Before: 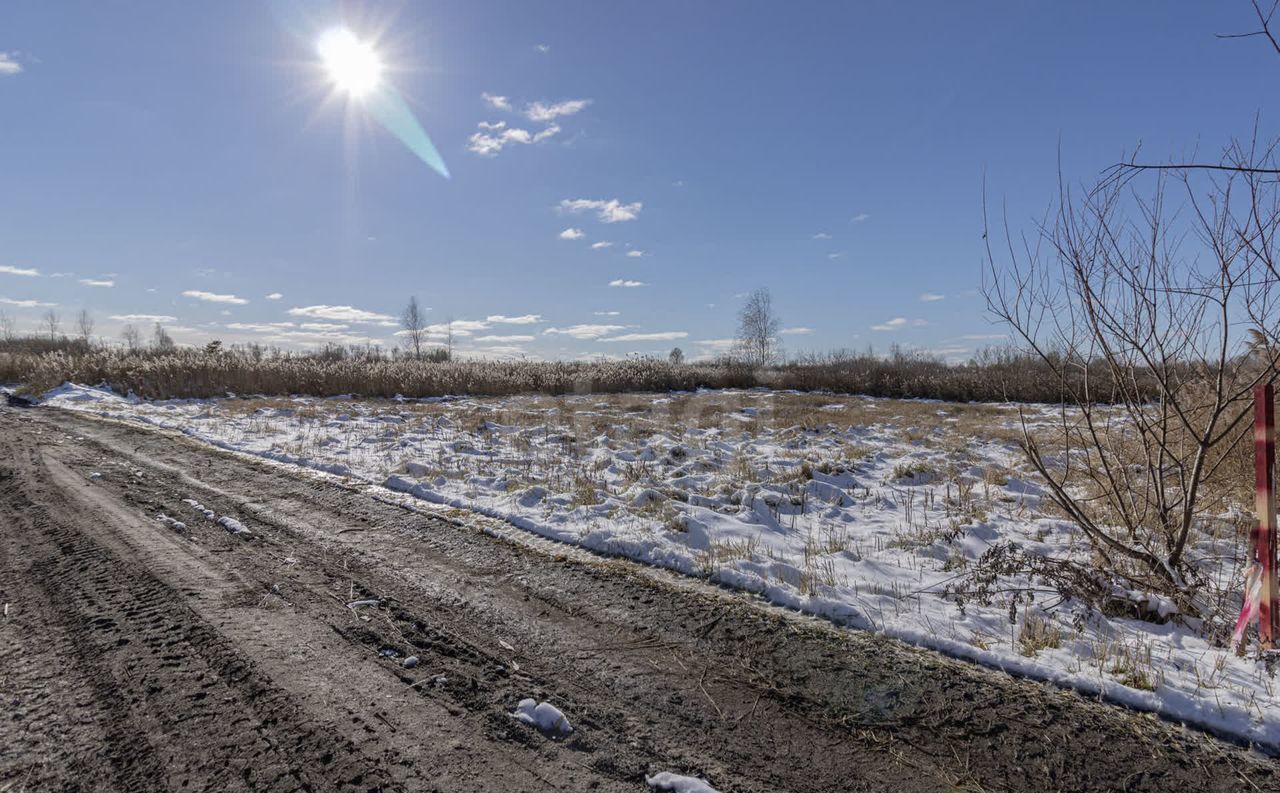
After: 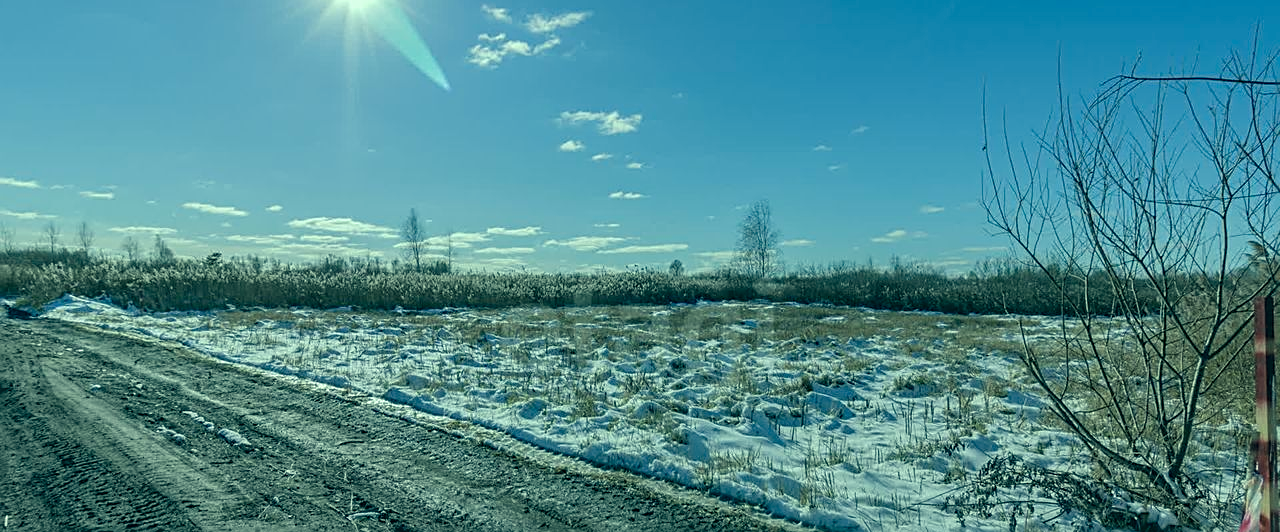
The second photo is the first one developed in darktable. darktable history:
sharpen: on, module defaults
color correction: highlights a* -19.31, highlights b* 9.8, shadows a* -20.18, shadows b* -10.73
crop: top 11.141%, bottom 21.722%
